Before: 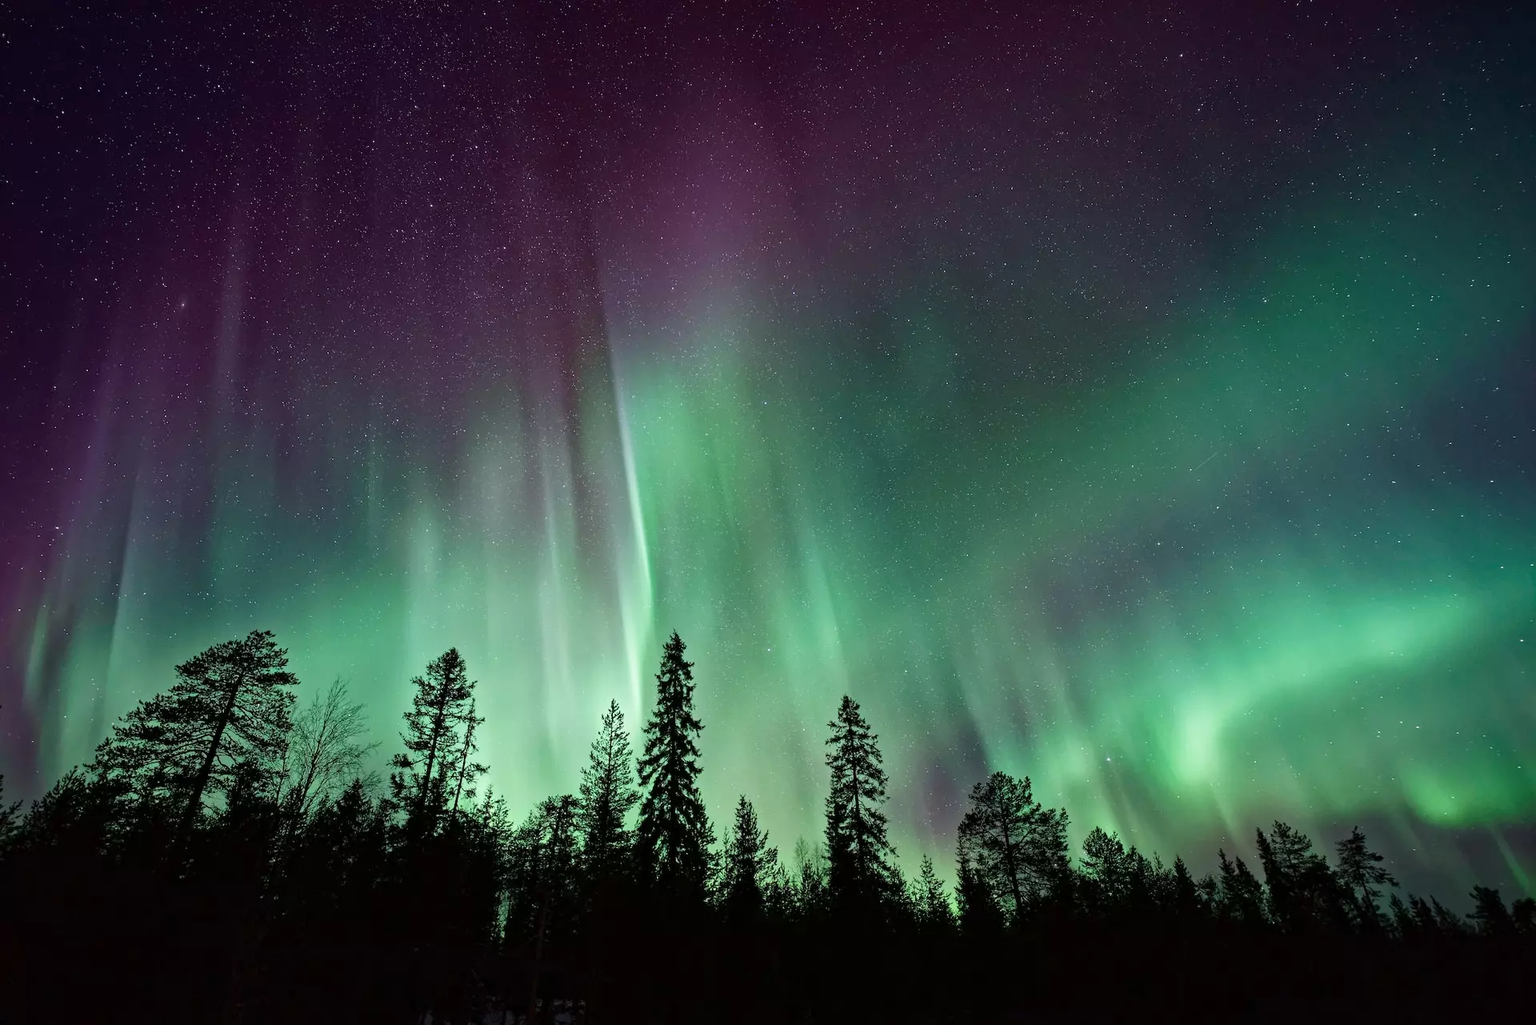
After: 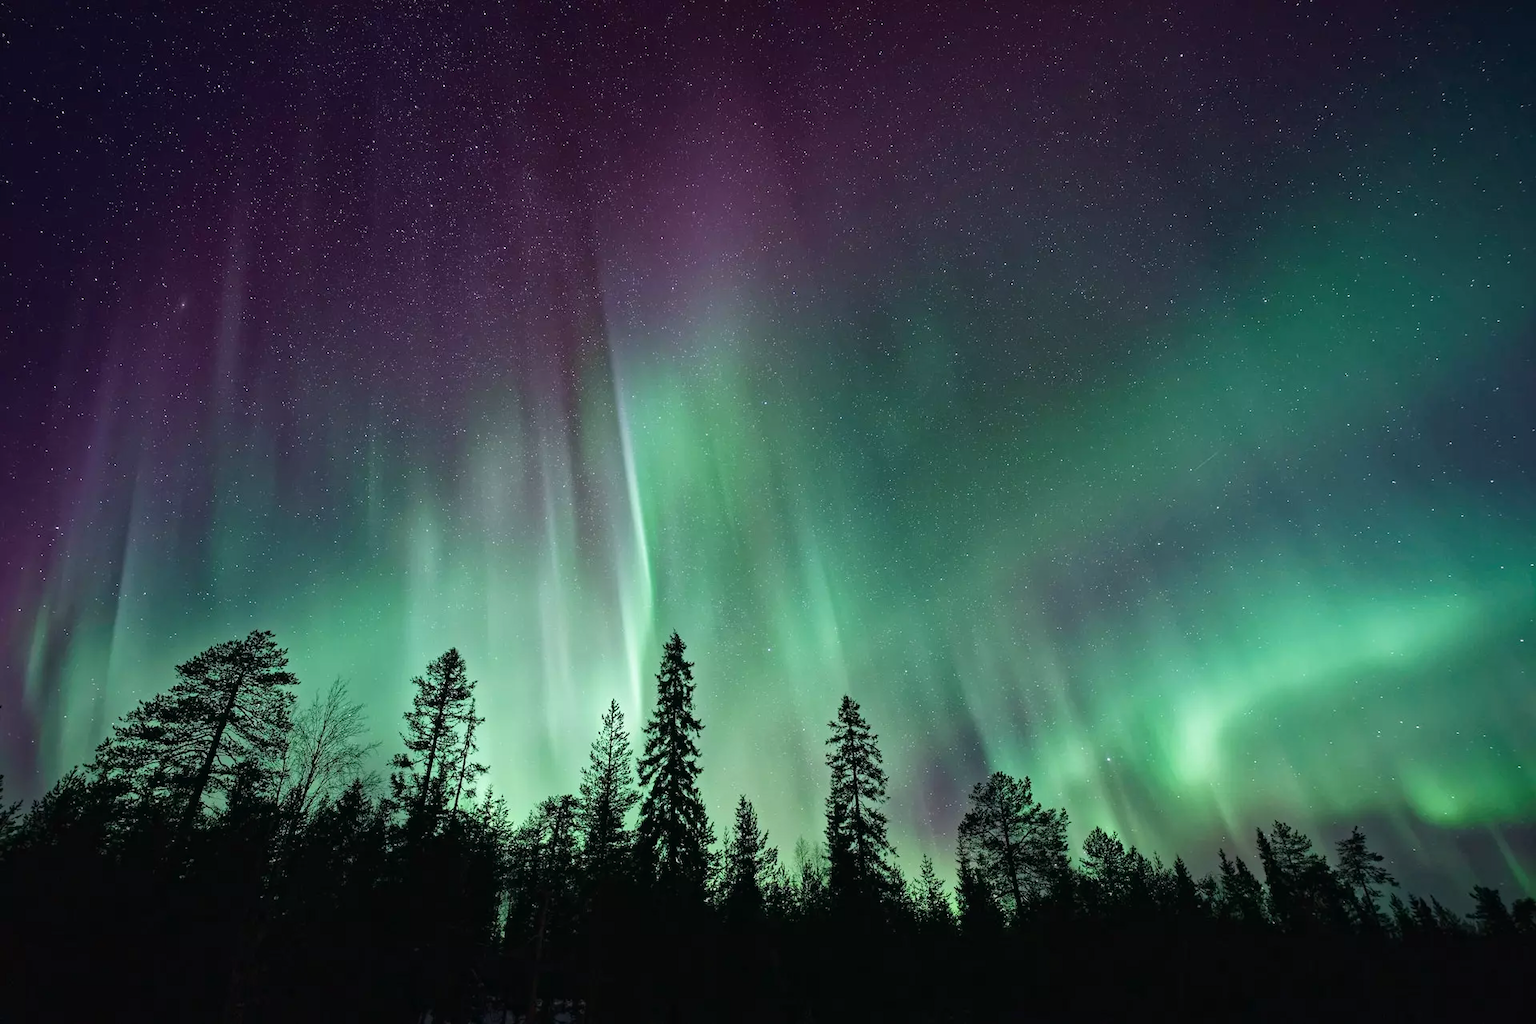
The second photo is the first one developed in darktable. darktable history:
white balance: red 1.004, blue 1.024
color balance: mode lift, gamma, gain (sRGB), lift [1, 1, 1.022, 1.026]
